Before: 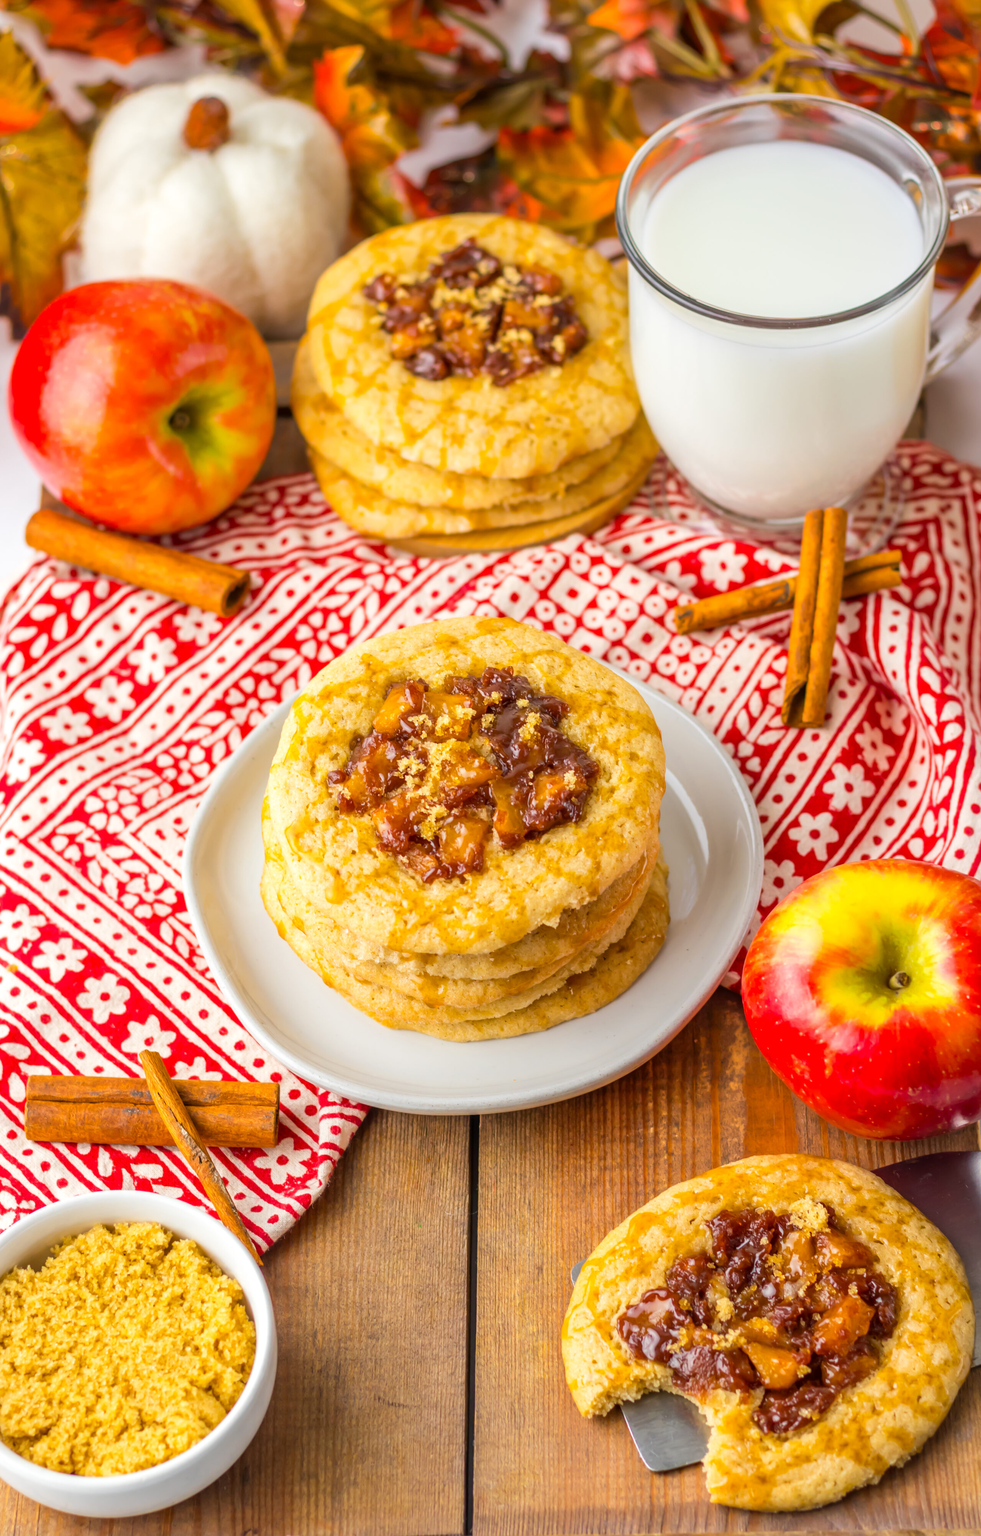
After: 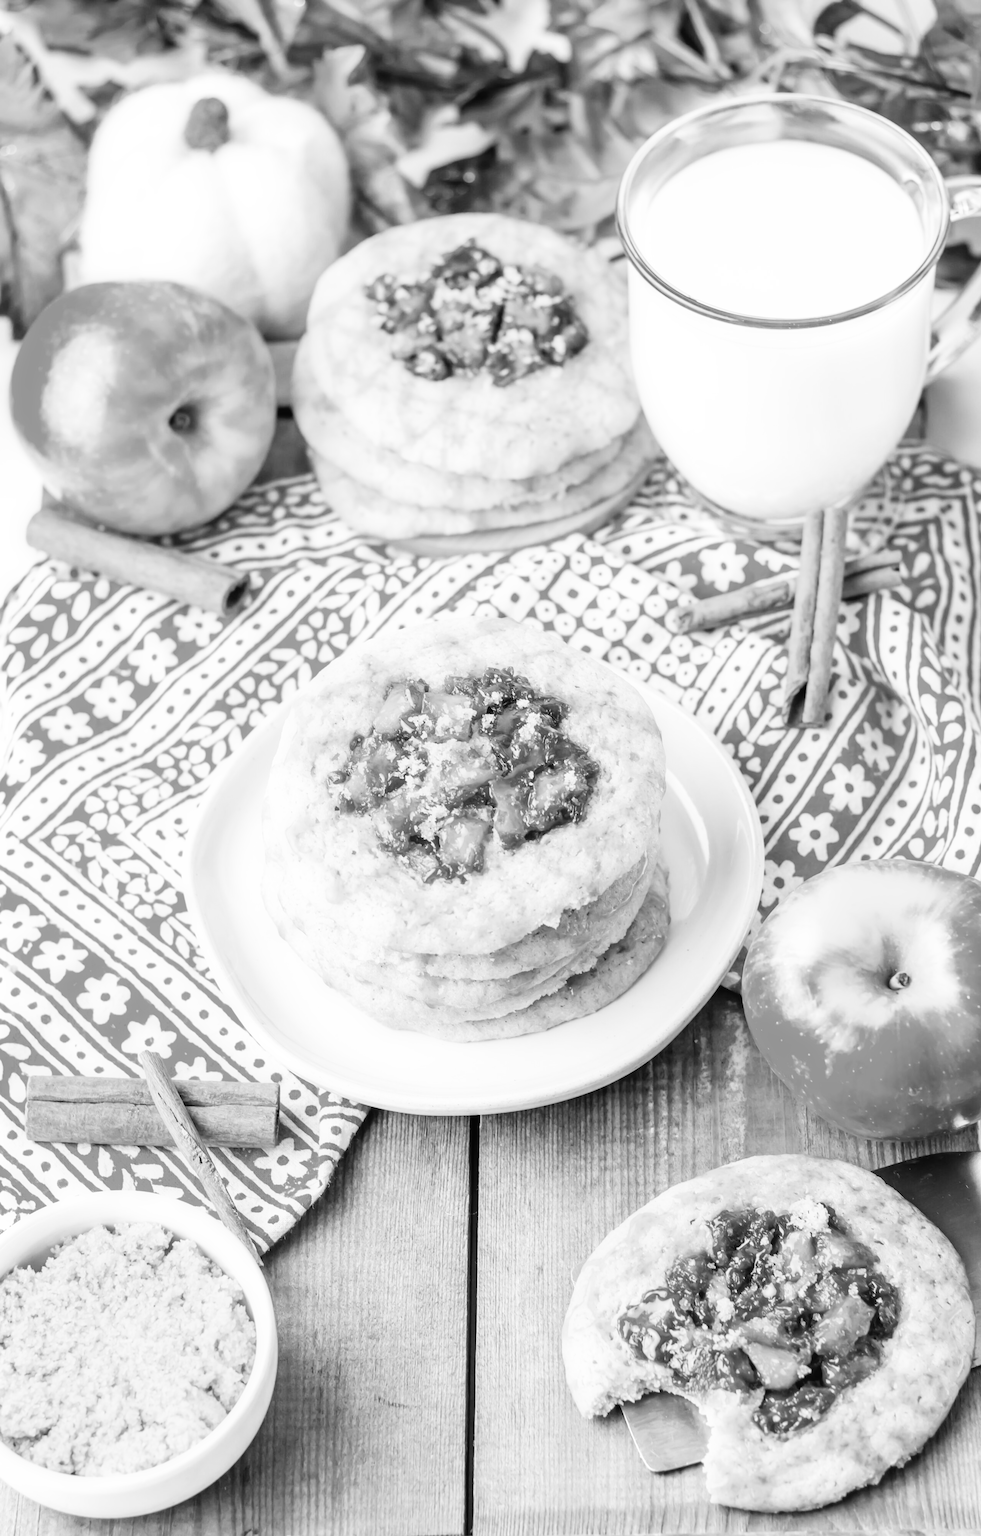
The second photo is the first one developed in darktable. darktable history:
base curve: curves: ch0 [(0, 0.003) (0.001, 0.002) (0.006, 0.004) (0.02, 0.022) (0.048, 0.086) (0.094, 0.234) (0.162, 0.431) (0.258, 0.629) (0.385, 0.8) (0.548, 0.918) (0.751, 0.988) (1, 1)], preserve colors none
tone equalizer: on, module defaults
exposure: exposure -0.05 EV
monochrome: on, module defaults
